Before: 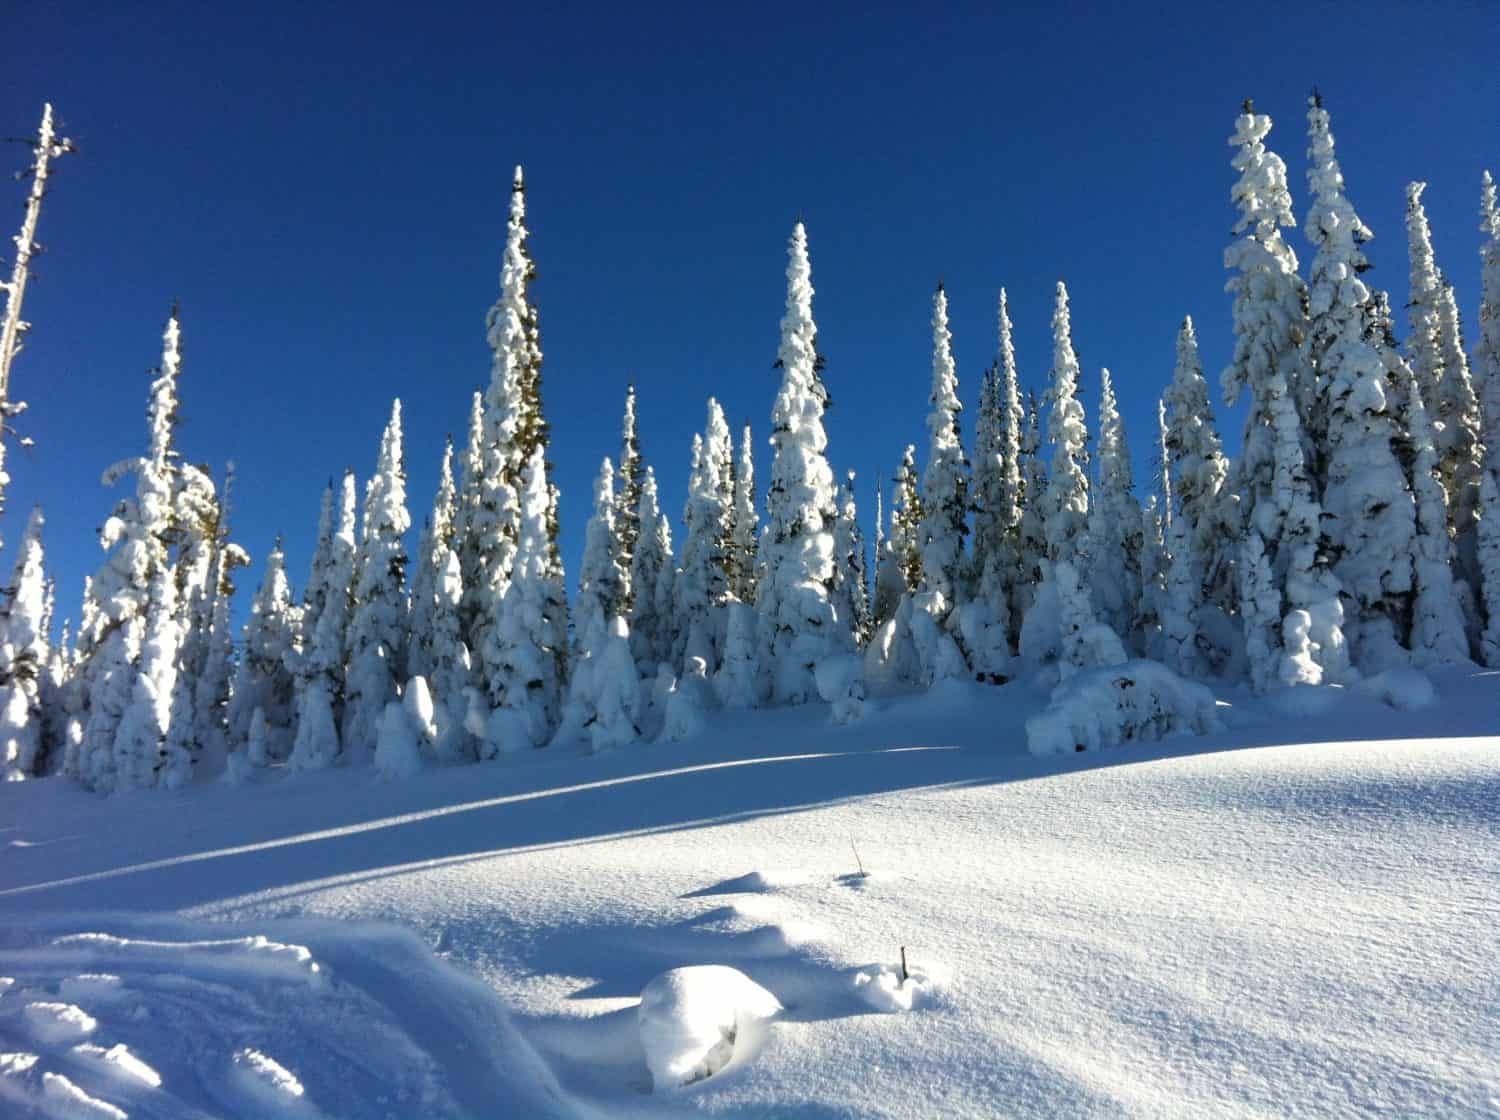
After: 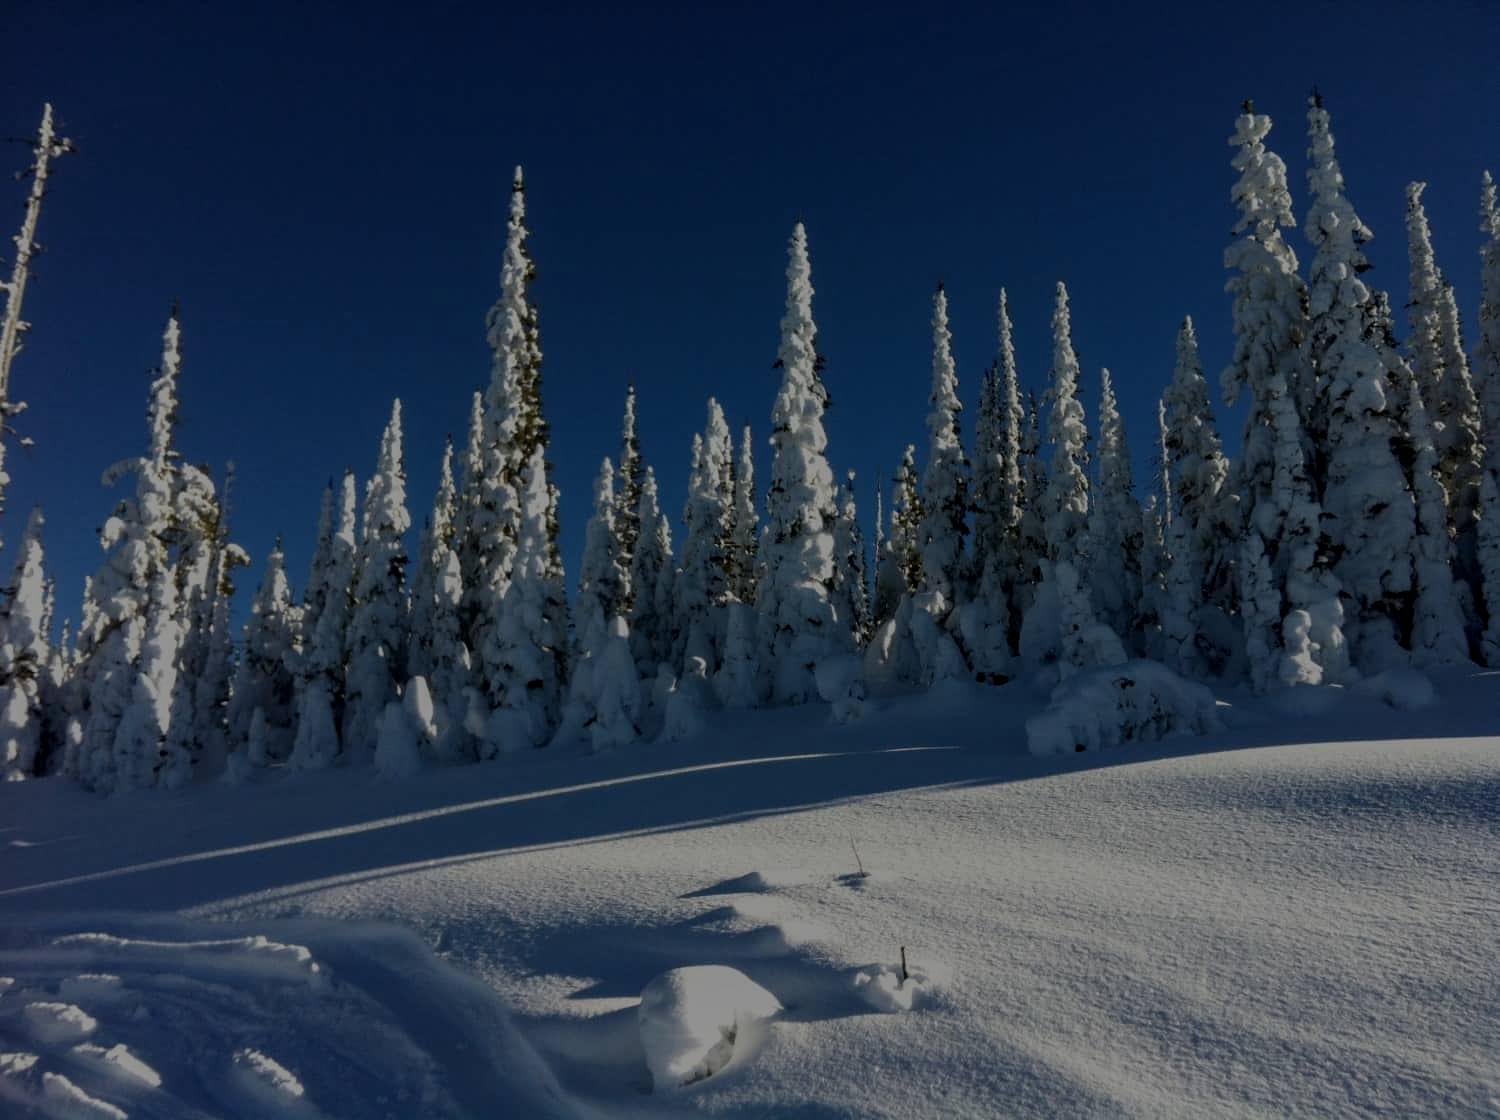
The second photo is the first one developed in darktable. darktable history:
local contrast: on, module defaults
exposure: exposure -2.019 EV, compensate highlight preservation false
